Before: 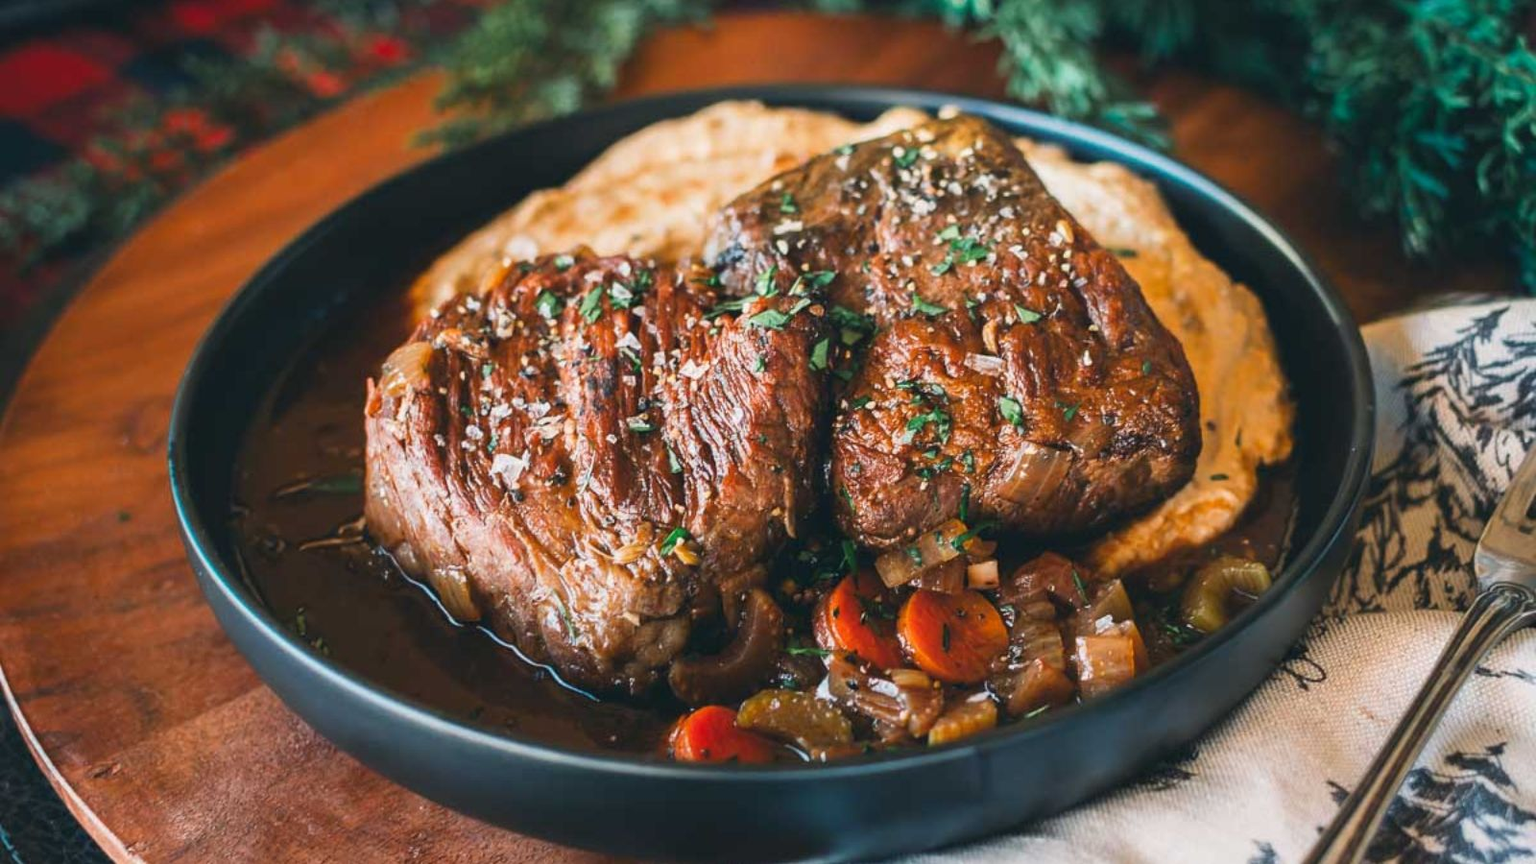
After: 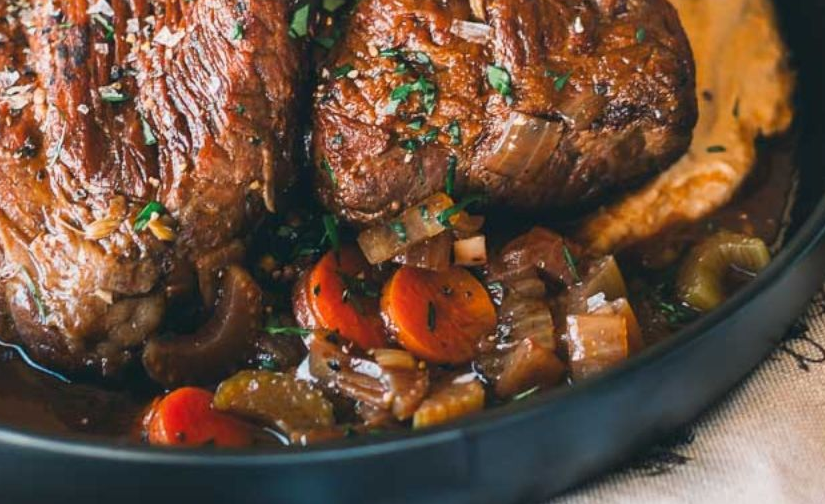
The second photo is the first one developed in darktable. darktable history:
crop: left 34.674%, top 38.708%, right 13.711%, bottom 5.239%
